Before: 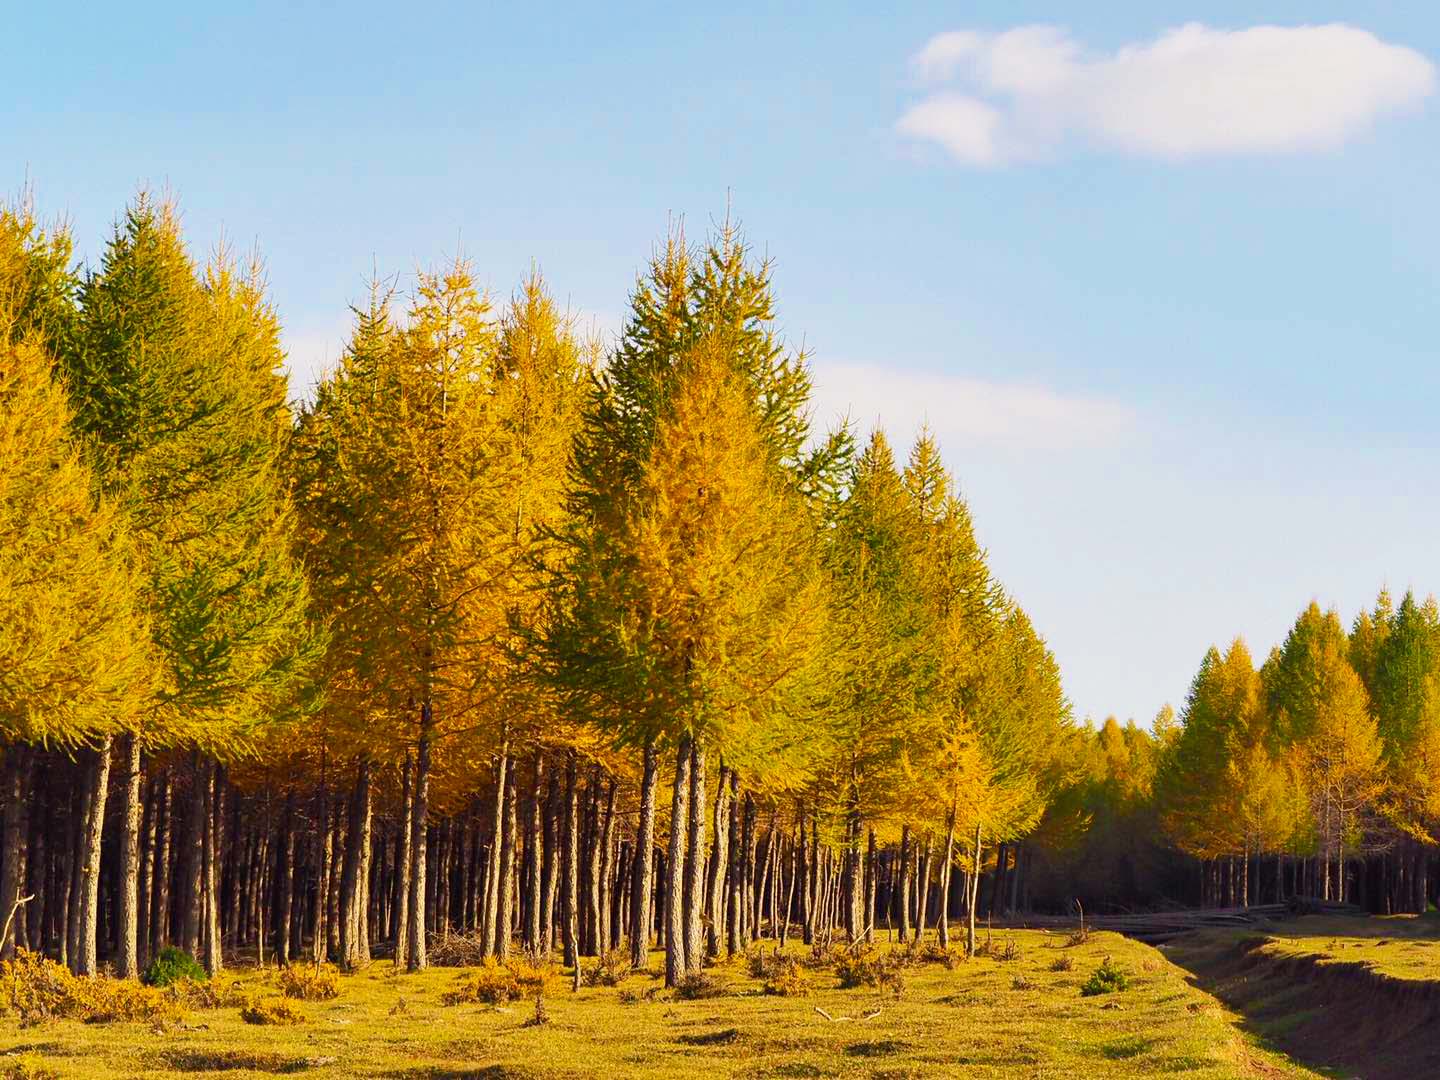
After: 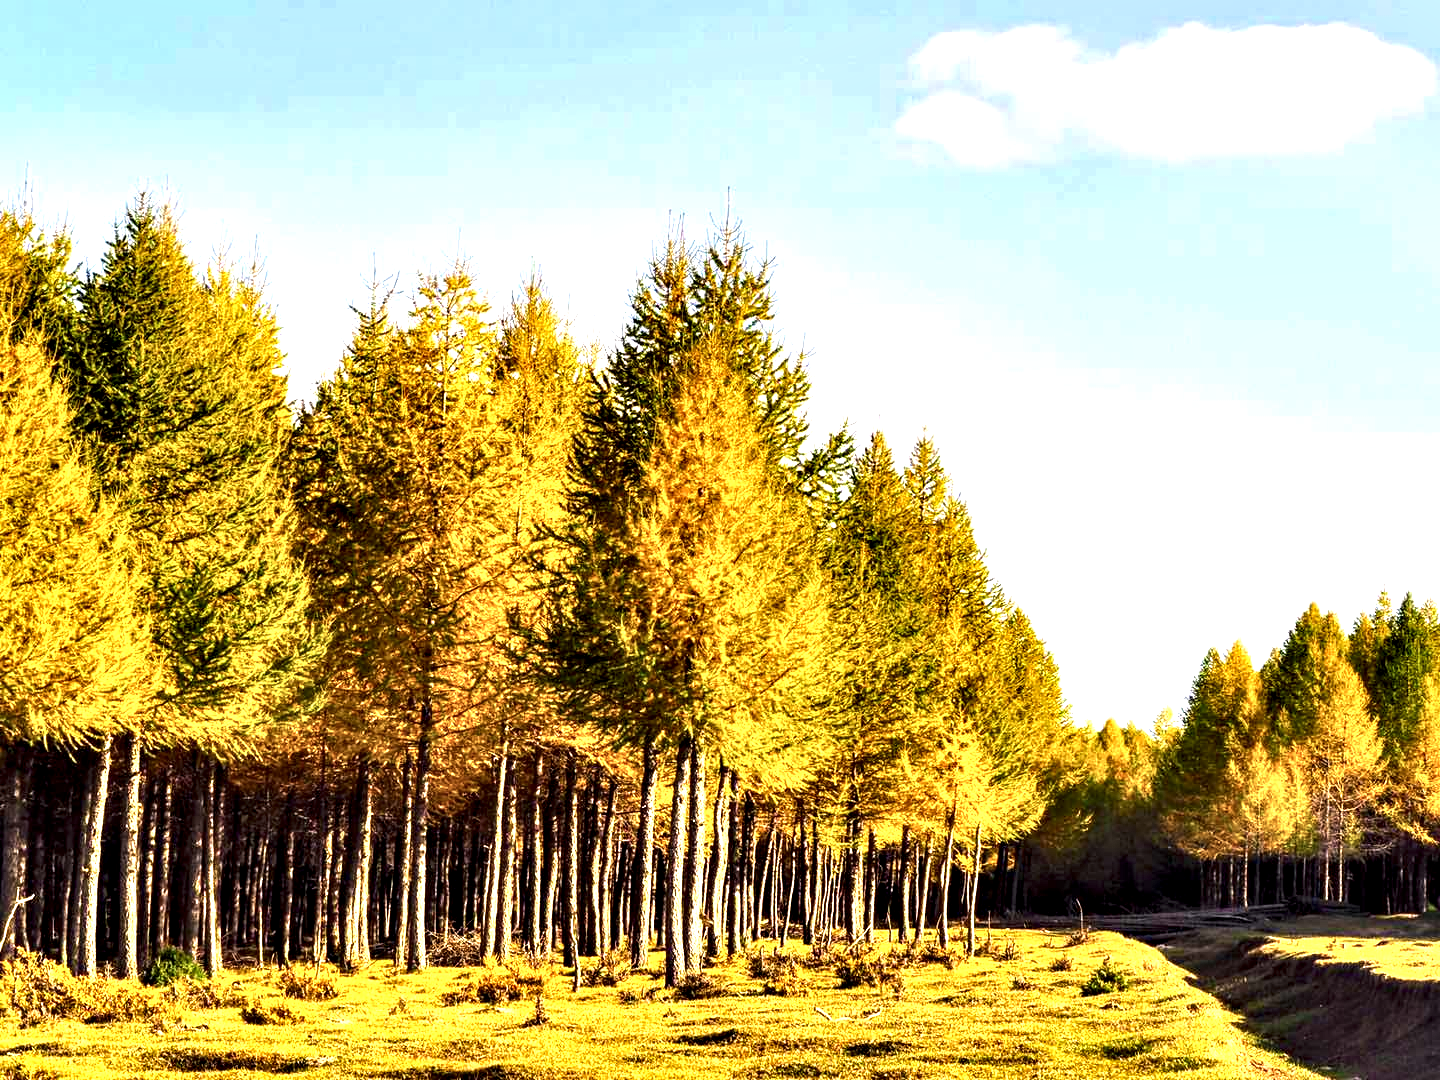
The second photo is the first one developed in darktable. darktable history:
local contrast: on, module defaults
contrast equalizer: octaves 7, y [[0.609, 0.611, 0.615, 0.613, 0.607, 0.603], [0.504, 0.498, 0.496, 0.499, 0.506, 0.516], [0 ×6], [0 ×6], [0 ×6]]
tone equalizer: -8 EV -0.75 EV, -7 EV -0.7 EV, -6 EV -0.6 EV, -5 EV -0.4 EV, -3 EV 0.4 EV, -2 EV 0.6 EV, -1 EV 0.7 EV, +0 EV 0.75 EV, edges refinement/feathering 500, mask exposure compensation -1.57 EV, preserve details no
graduated density: on, module defaults
exposure: black level correction 0, exposure 0.5 EV, compensate highlight preservation false
